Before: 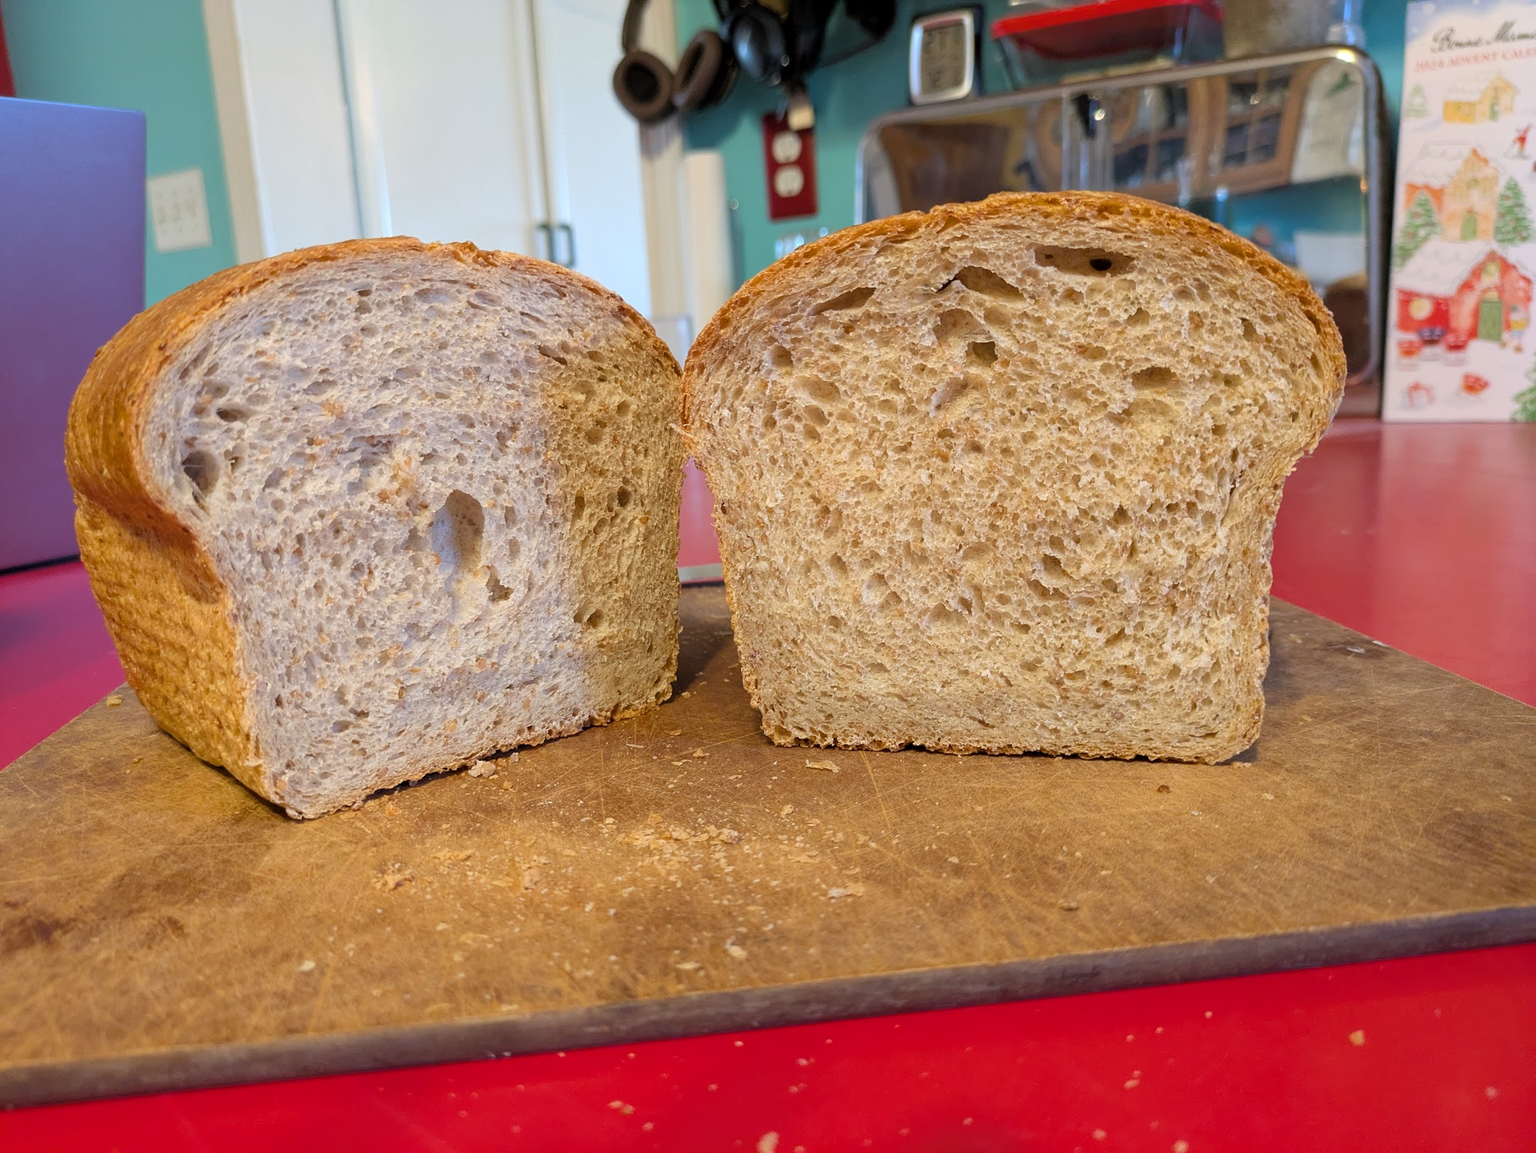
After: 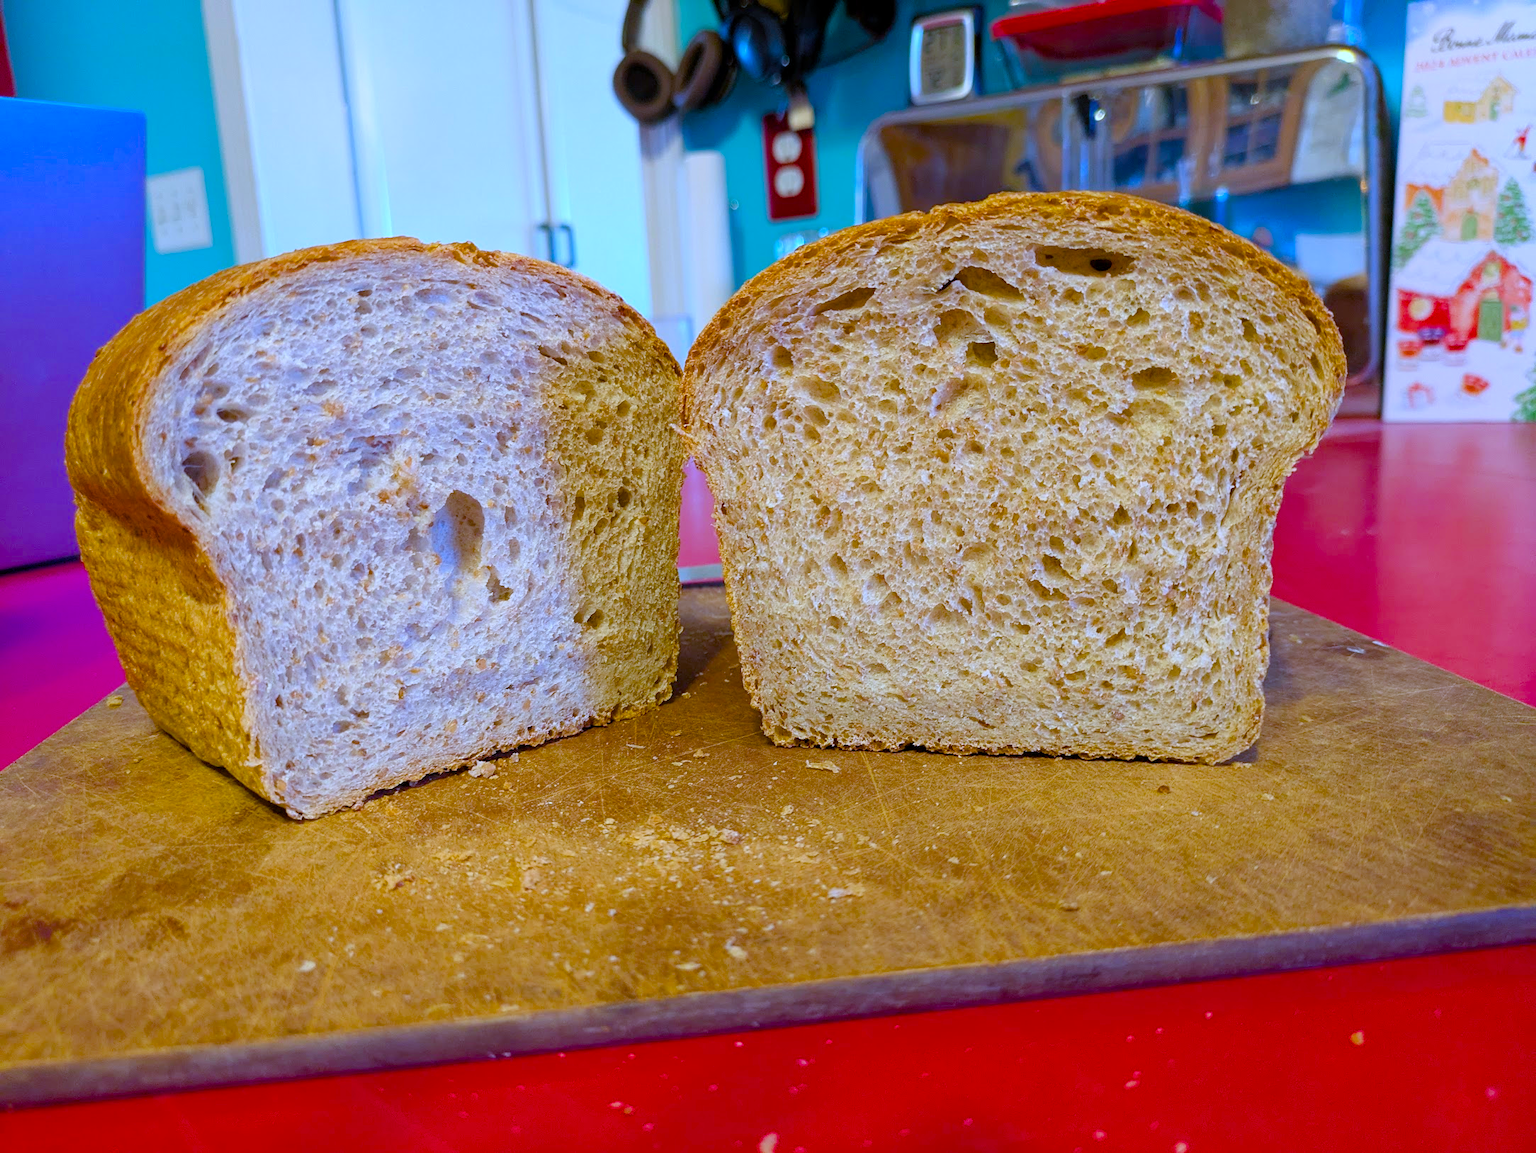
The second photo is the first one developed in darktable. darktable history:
color balance rgb: perceptual saturation grading › global saturation 20%, perceptual saturation grading › highlights -25%, perceptual saturation grading › shadows 50.52%, global vibrance 40.24%
color correction: saturation 1.1
white balance: red 0.871, blue 1.249
